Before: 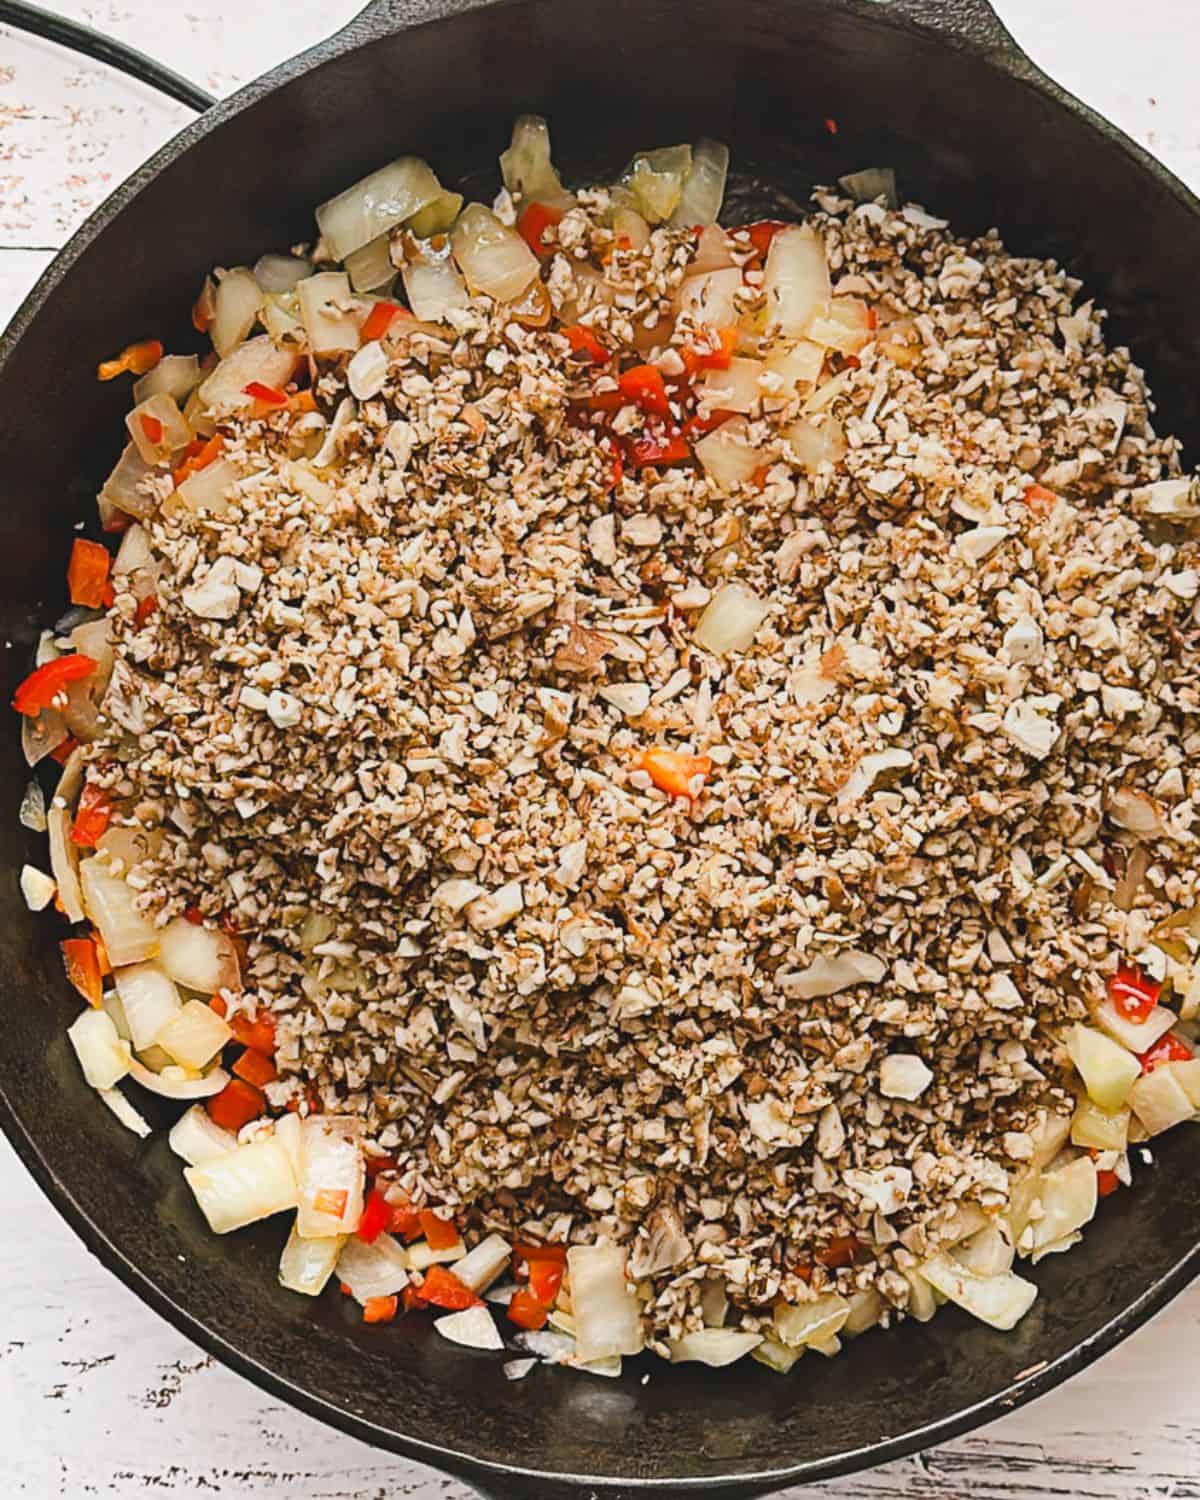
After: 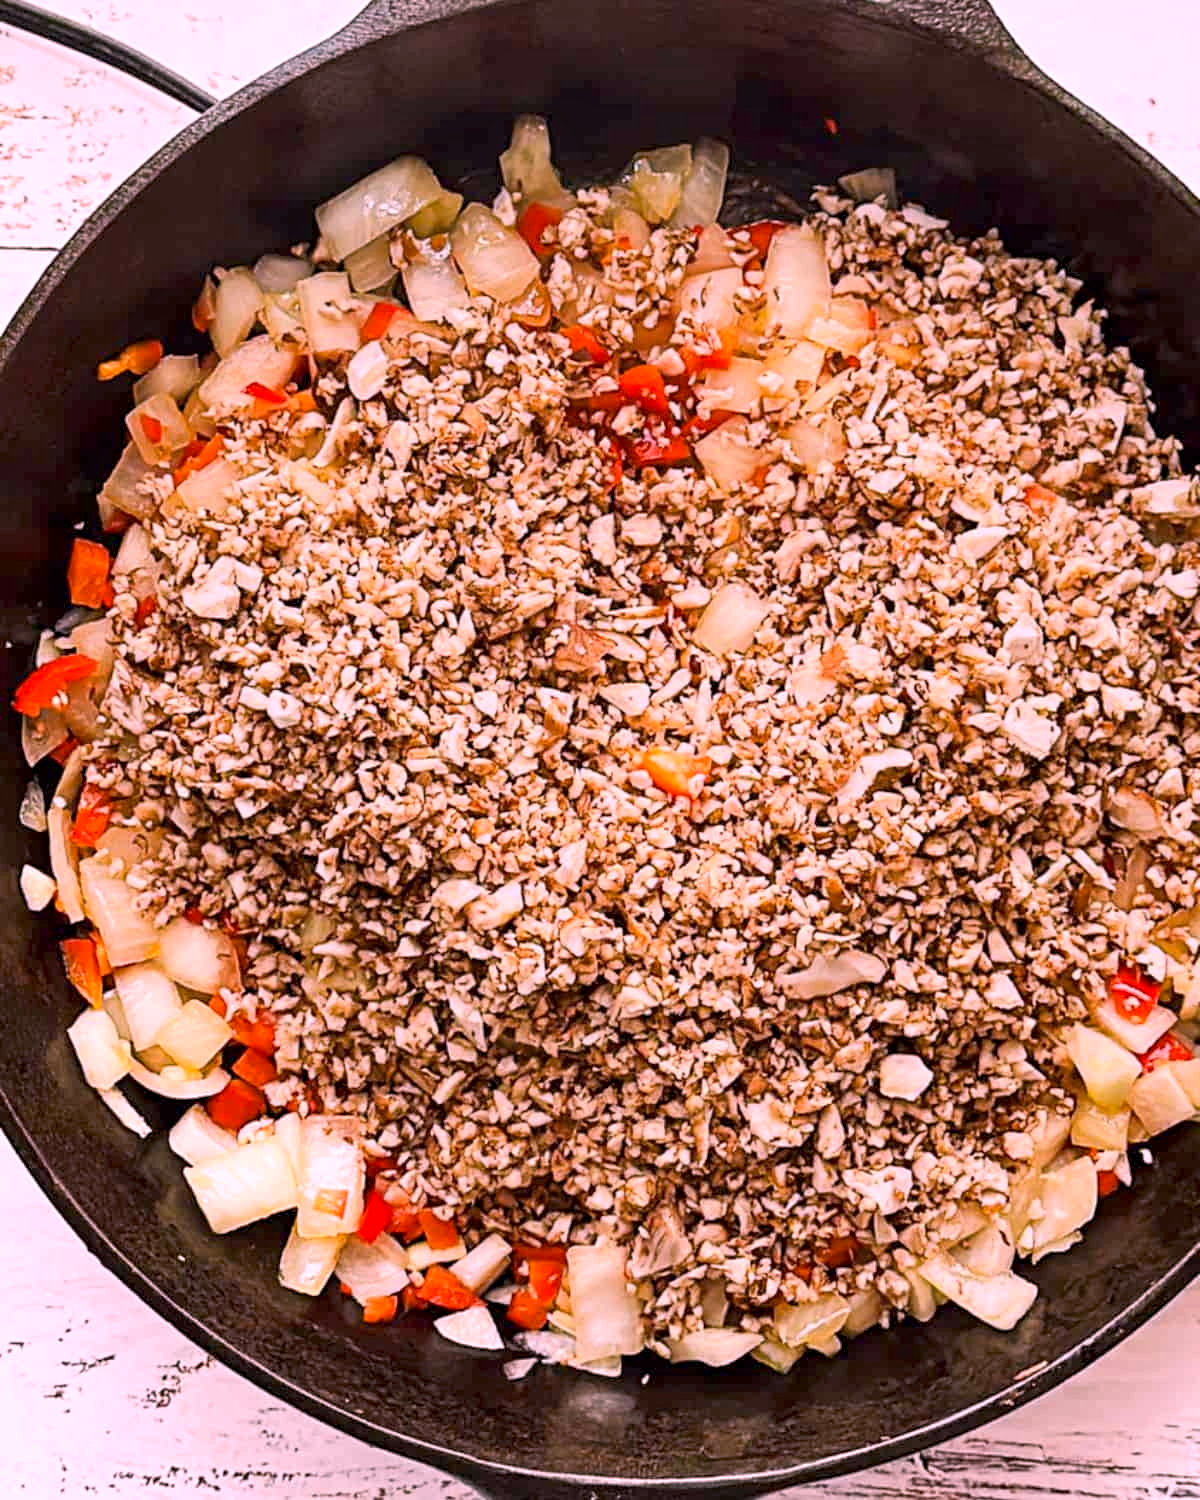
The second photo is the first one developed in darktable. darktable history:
local contrast: highlights 100%, shadows 100%, detail 120%, midtone range 0.2
white balance: red 1.188, blue 1.11
exposure: black level correction 0.01, exposure 0.011 EV, compensate highlight preservation false
